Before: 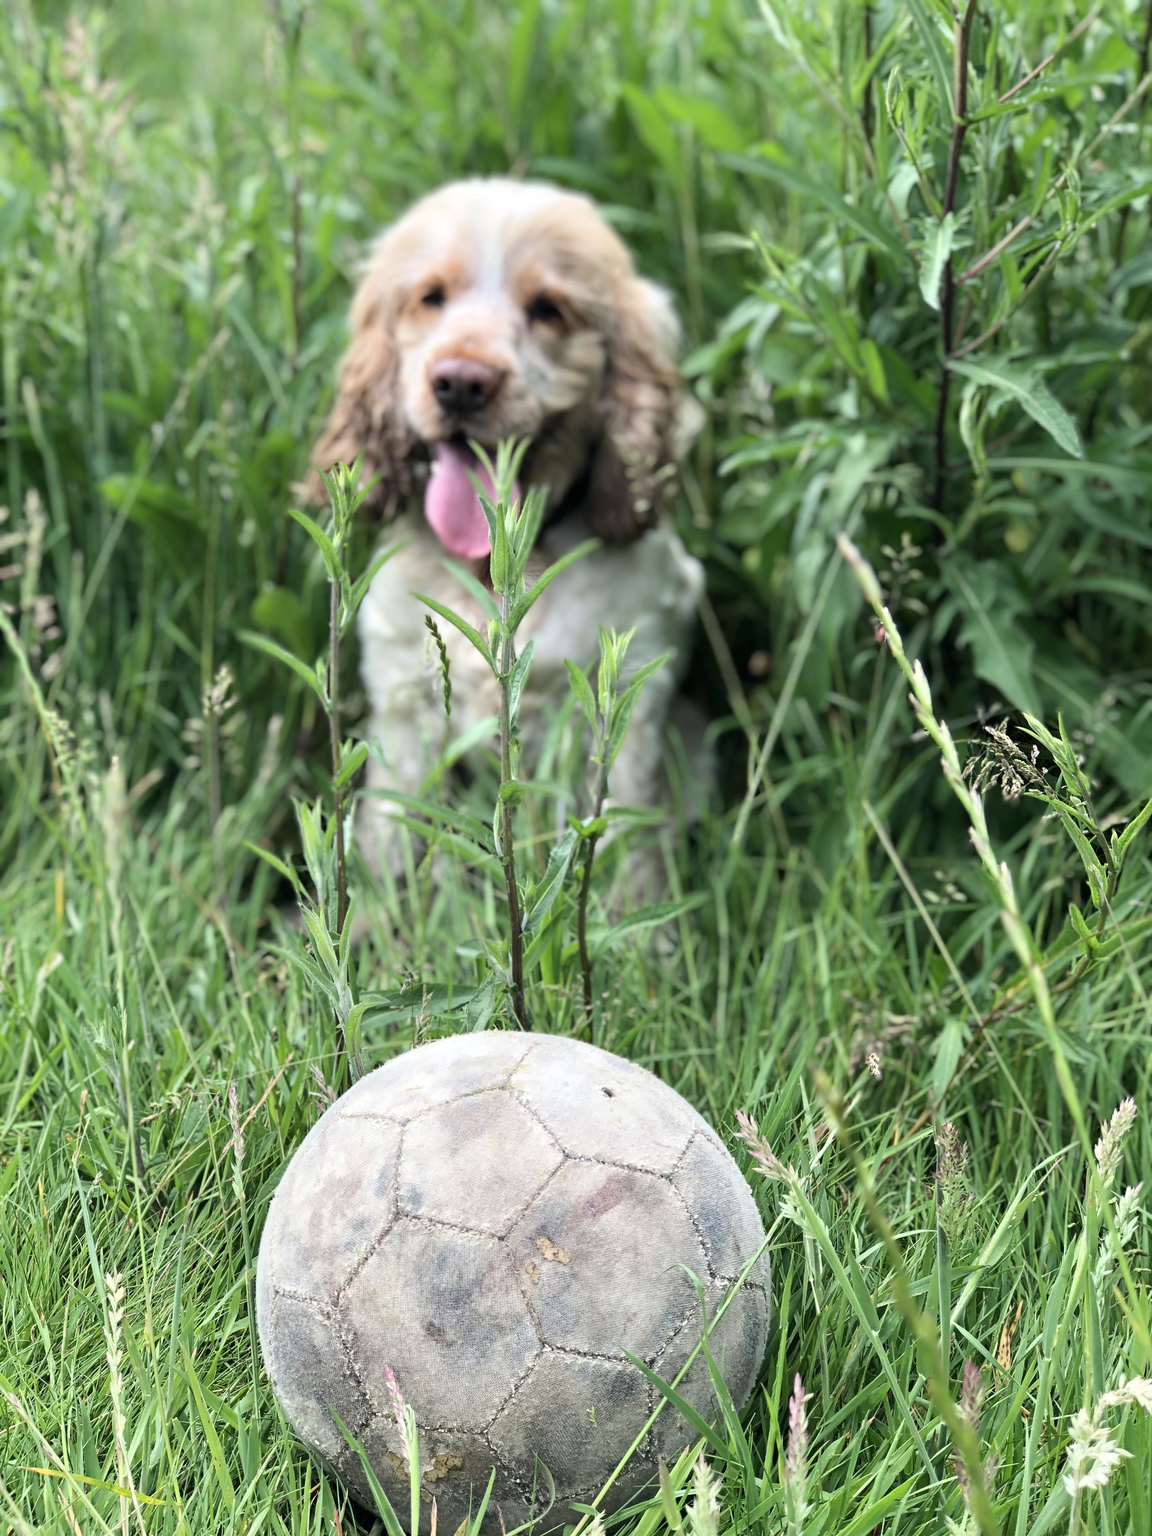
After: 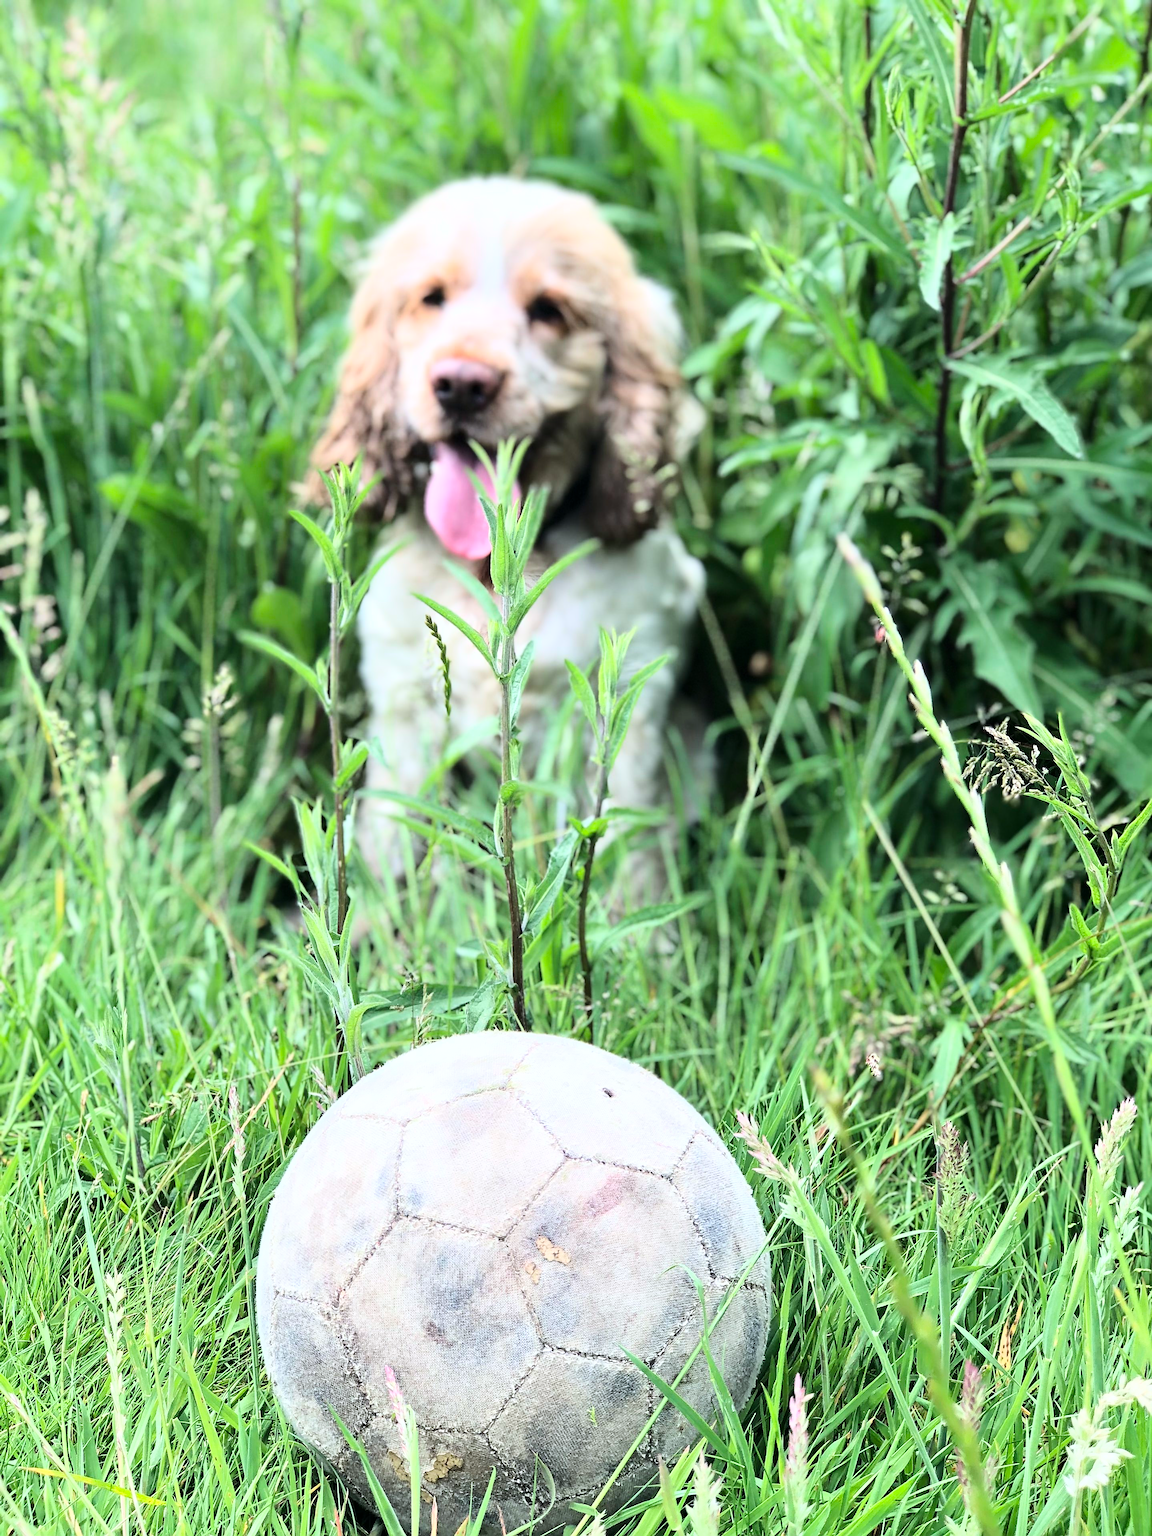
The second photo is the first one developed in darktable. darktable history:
base curve: curves: ch0 [(0, 0) (0.028, 0.03) (0.121, 0.232) (0.46, 0.748) (0.859, 0.968) (1, 1)]
sharpen: on, module defaults
white balance: red 0.983, blue 1.036
